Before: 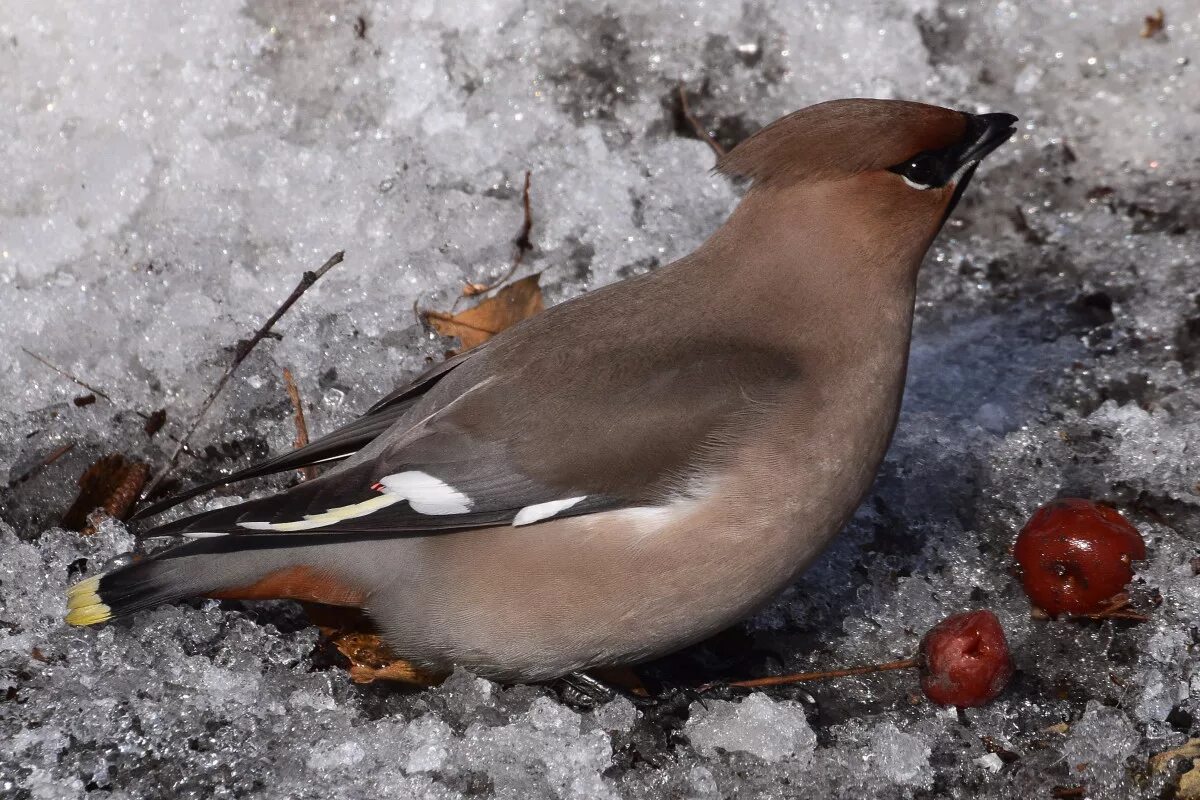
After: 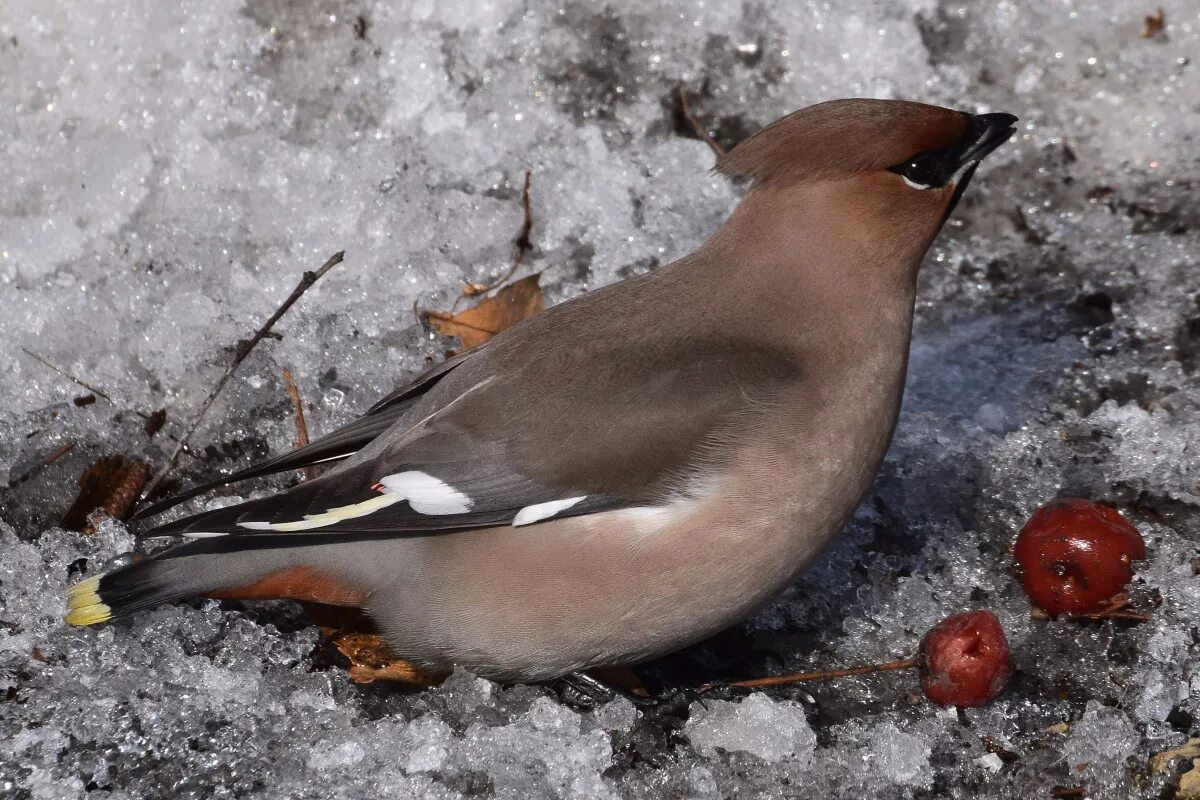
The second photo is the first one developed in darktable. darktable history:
shadows and highlights: radius 131.73, soften with gaussian
color correction: highlights a* 0.02, highlights b* -0.609
